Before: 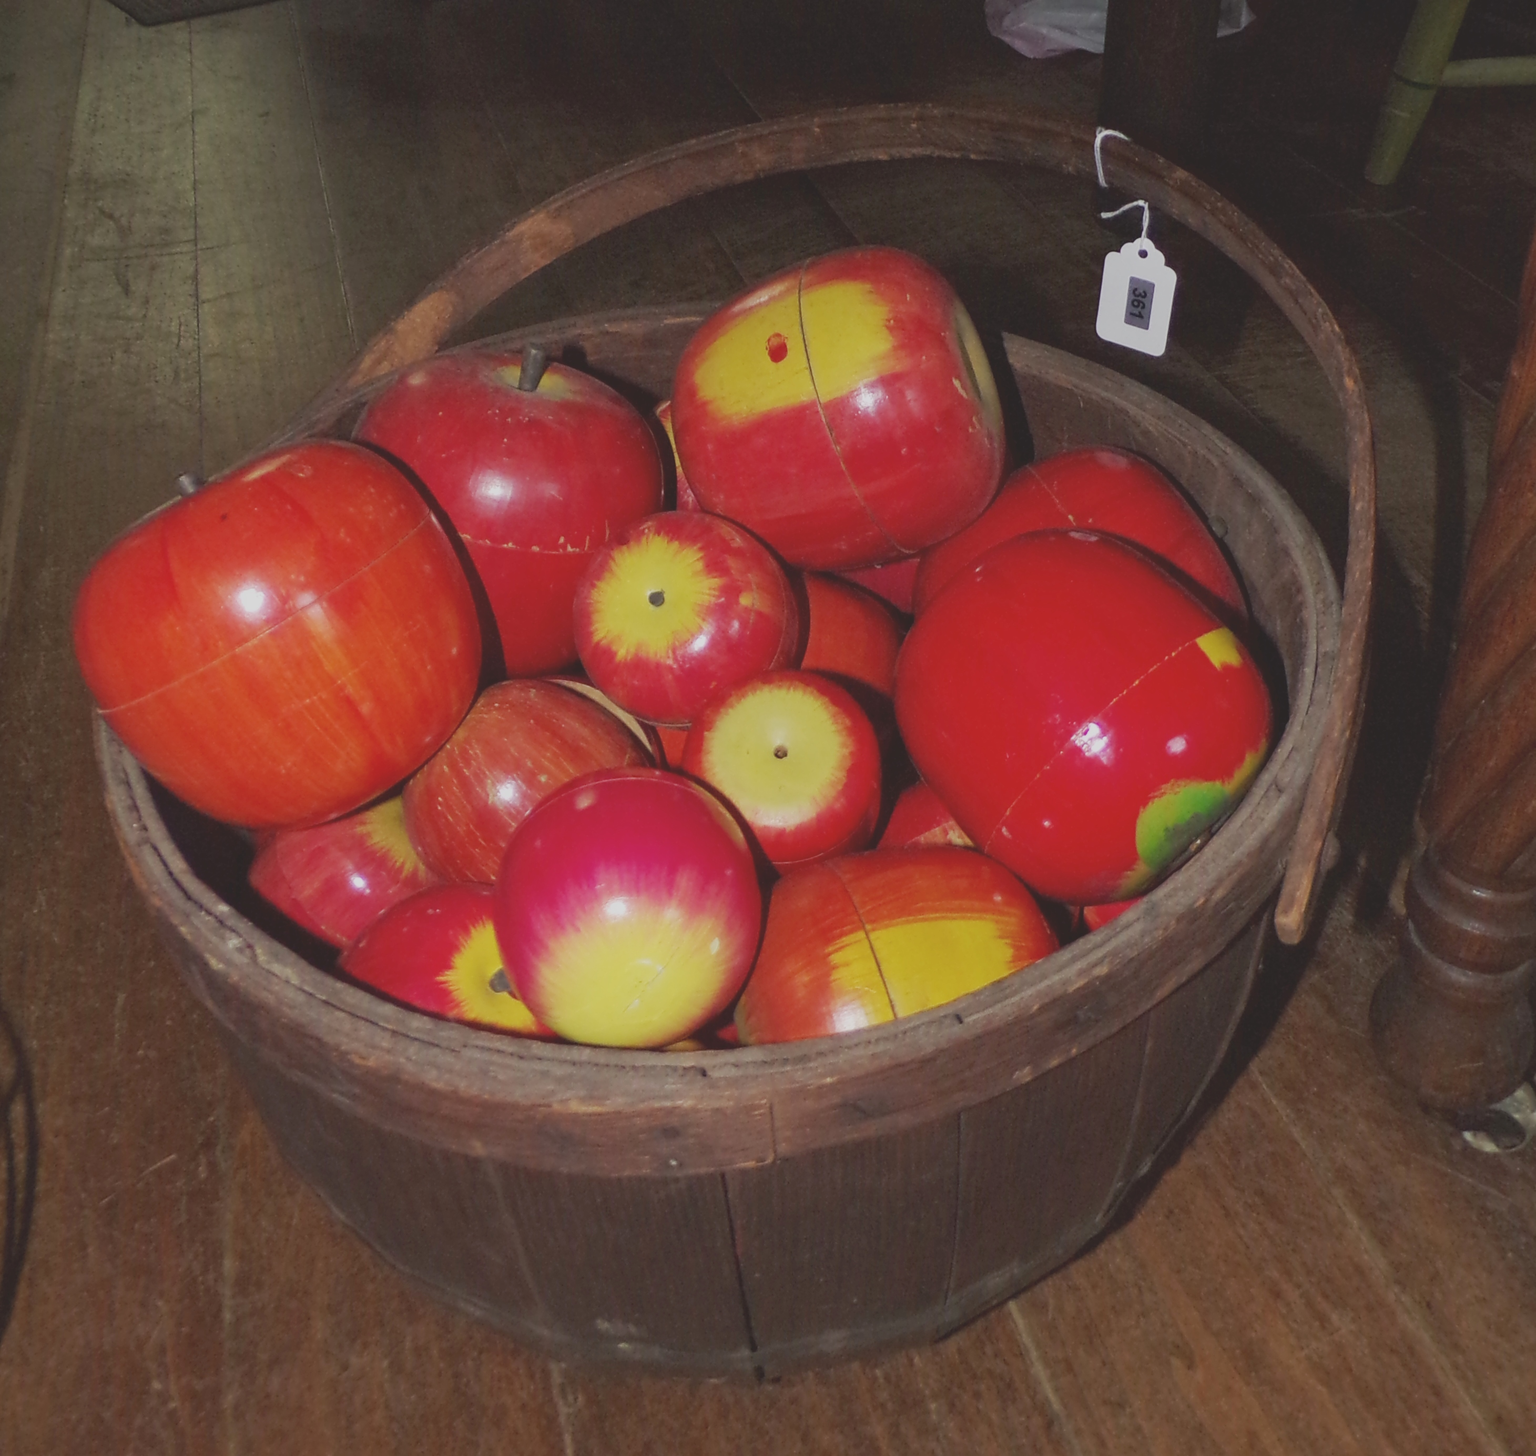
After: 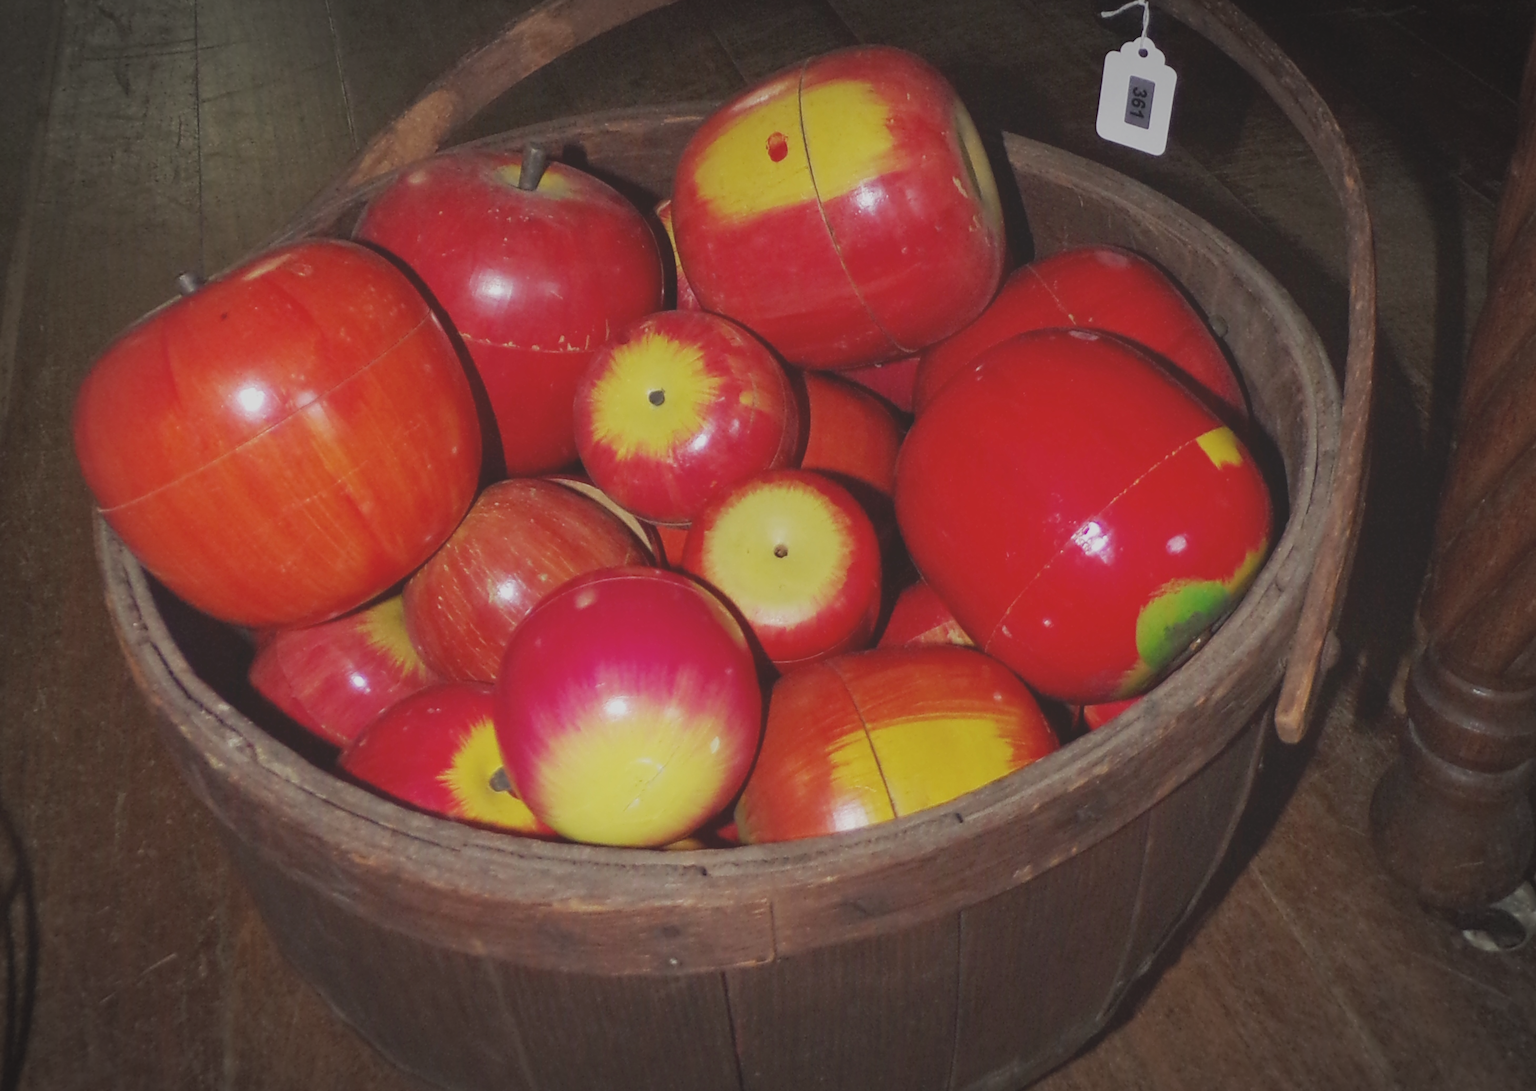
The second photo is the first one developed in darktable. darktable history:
color balance: on, module defaults
vignetting: automatic ratio true
crop: top 13.819%, bottom 11.169%
